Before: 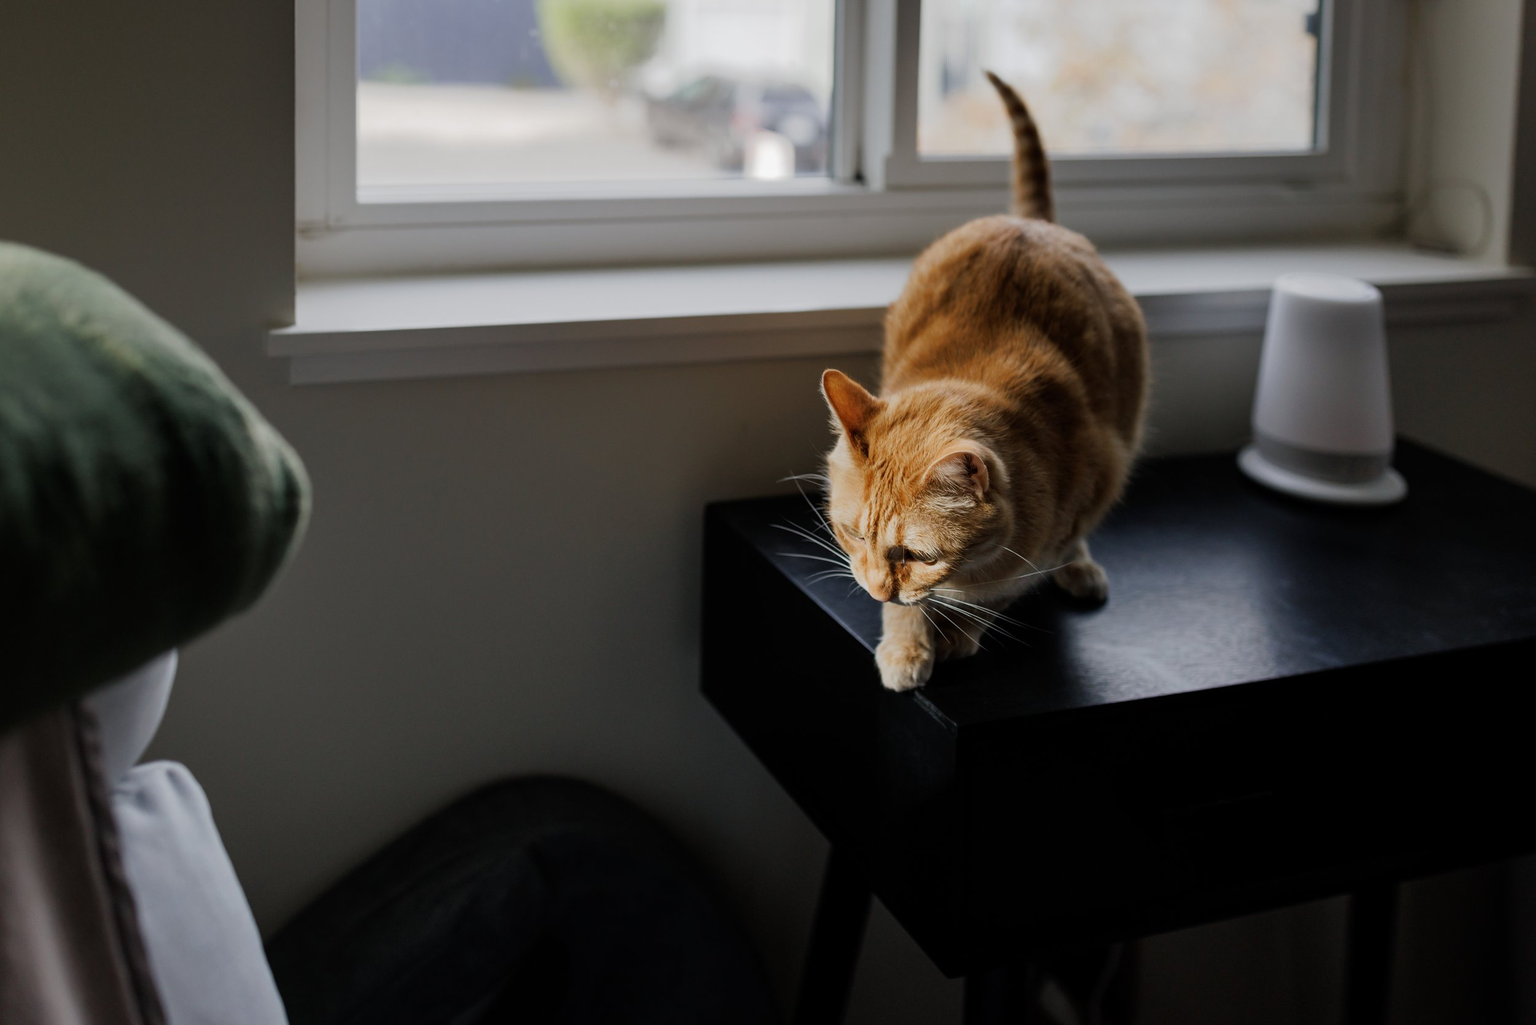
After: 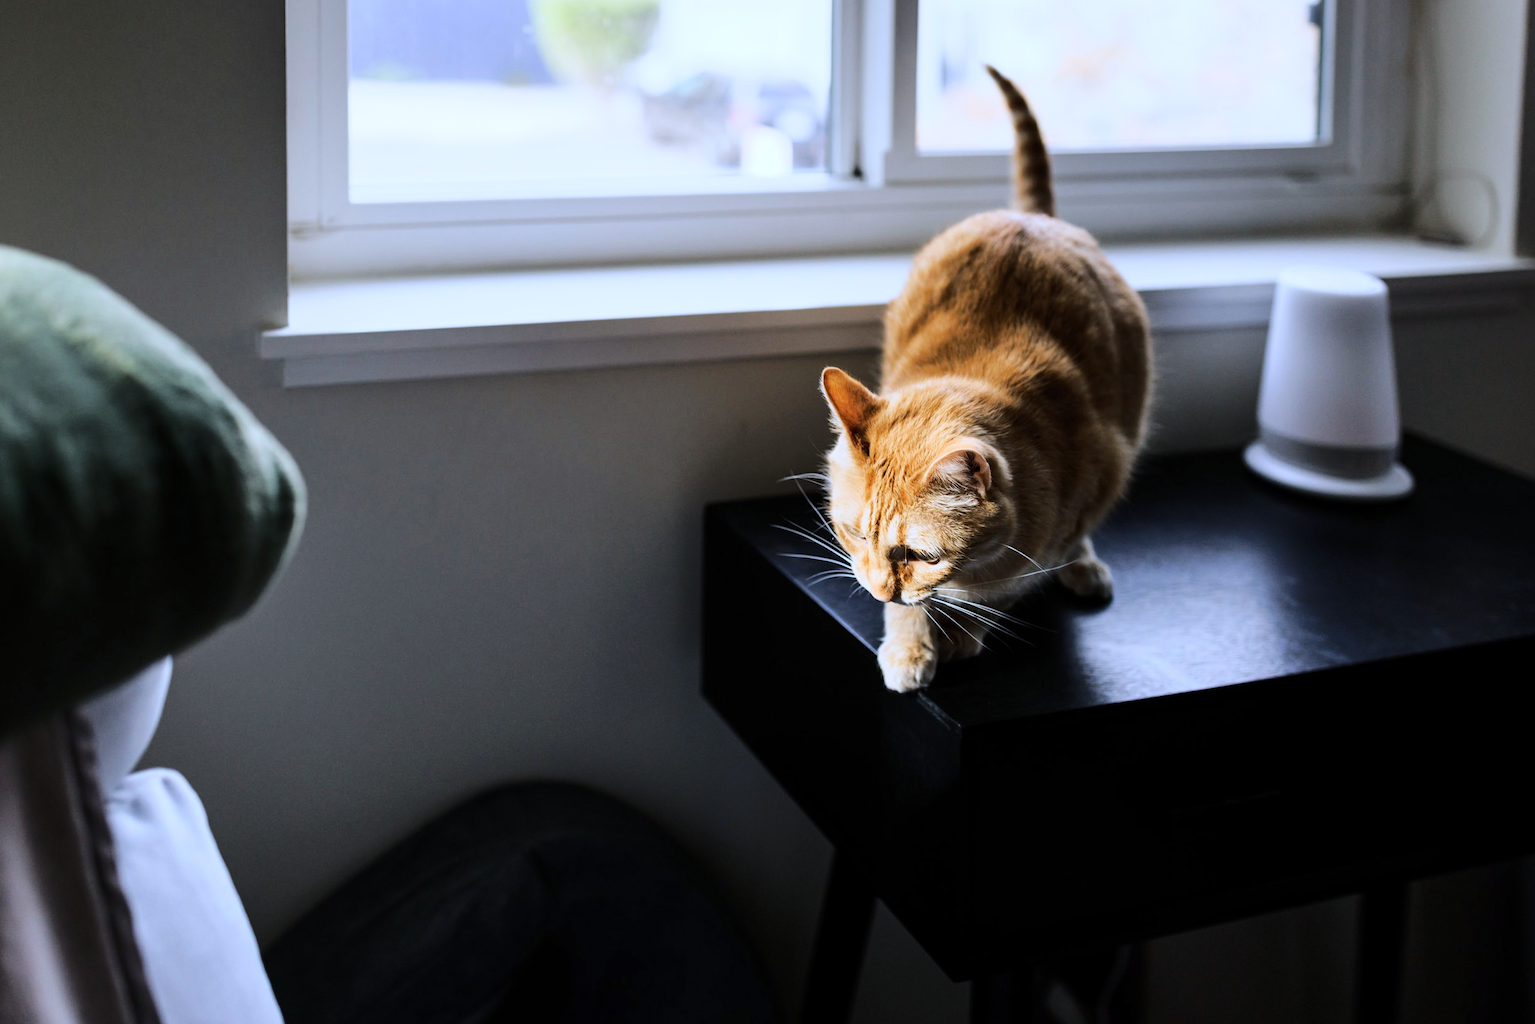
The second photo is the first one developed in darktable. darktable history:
base curve: curves: ch0 [(0, 0) (0.032, 0.037) (0.105, 0.228) (0.435, 0.76) (0.856, 0.983) (1, 1)]
white balance: red 0.948, green 1.02, blue 1.176
rotate and perspective: rotation -0.45°, automatic cropping original format, crop left 0.008, crop right 0.992, crop top 0.012, crop bottom 0.988
